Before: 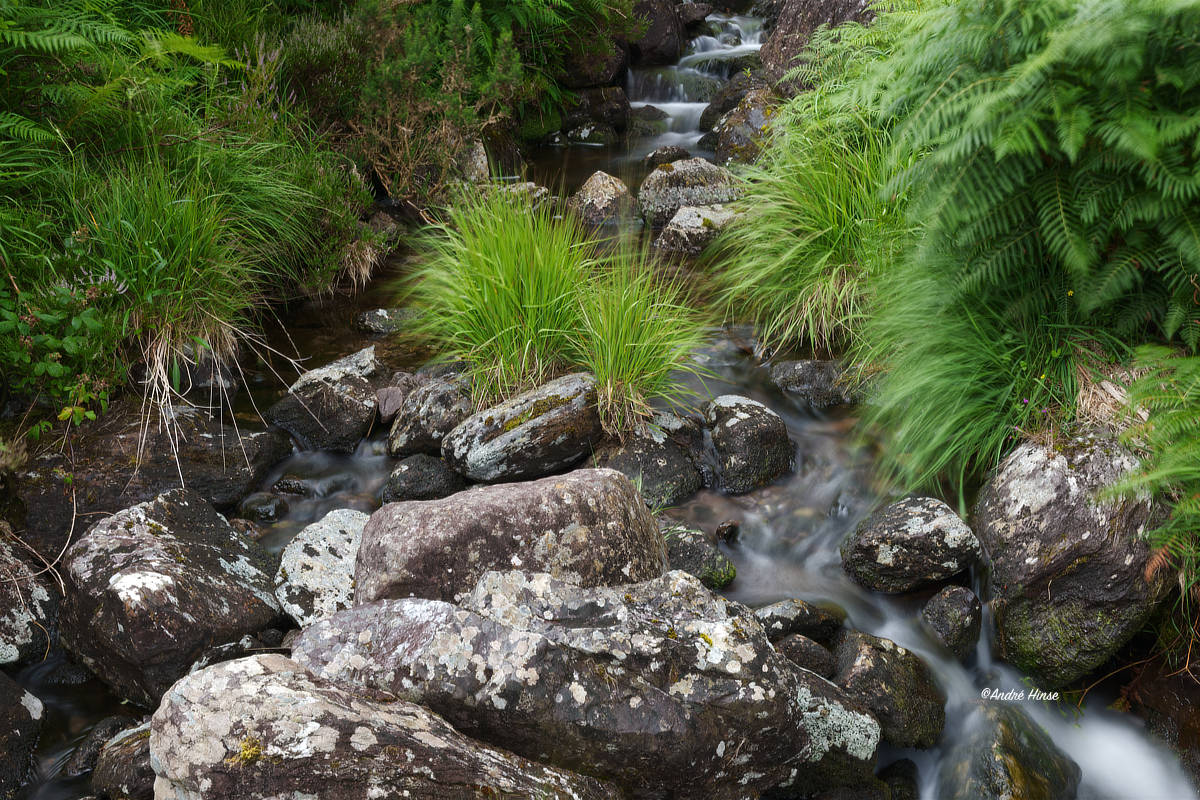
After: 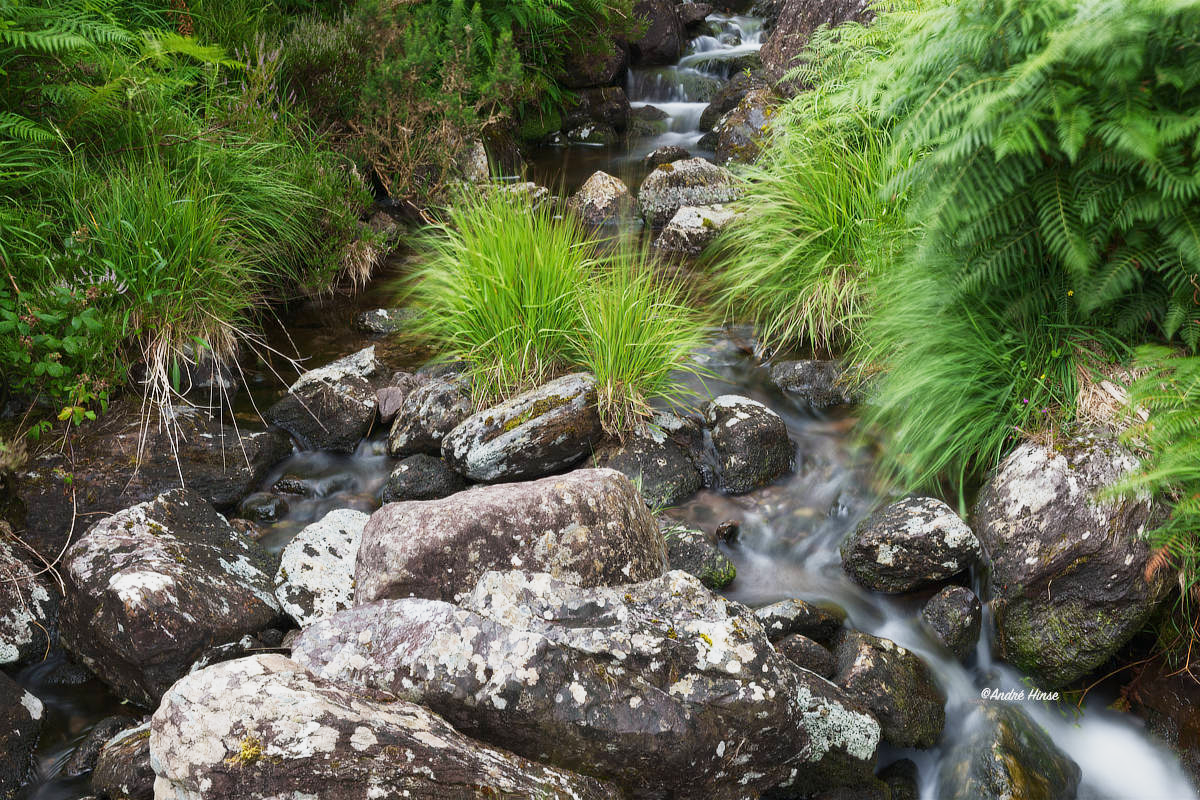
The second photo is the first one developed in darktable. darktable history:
base curve: curves: ch0 [(0, 0) (0.088, 0.125) (0.176, 0.251) (0.354, 0.501) (0.613, 0.749) (1, 0.877)], preserve colors none
color balance rgb: saturation formula JzAzBz (2021)
